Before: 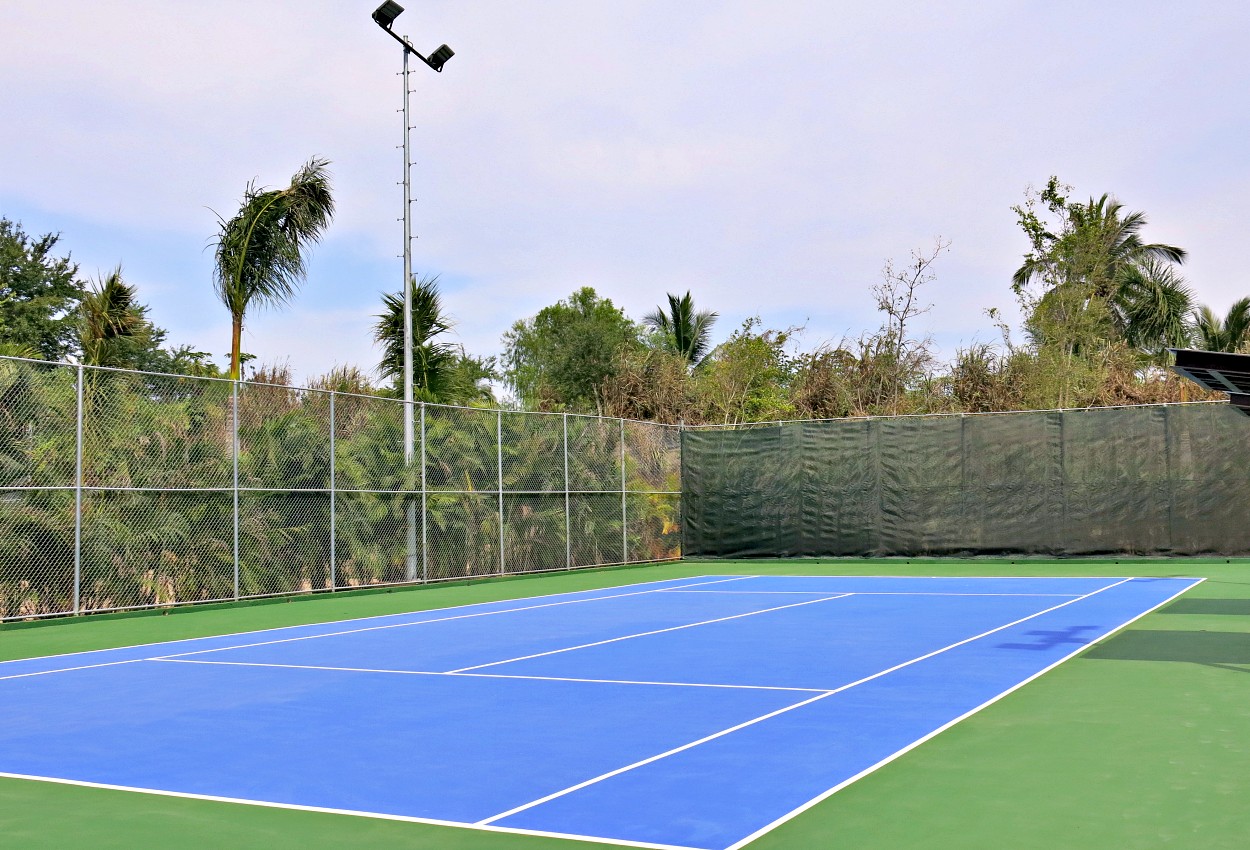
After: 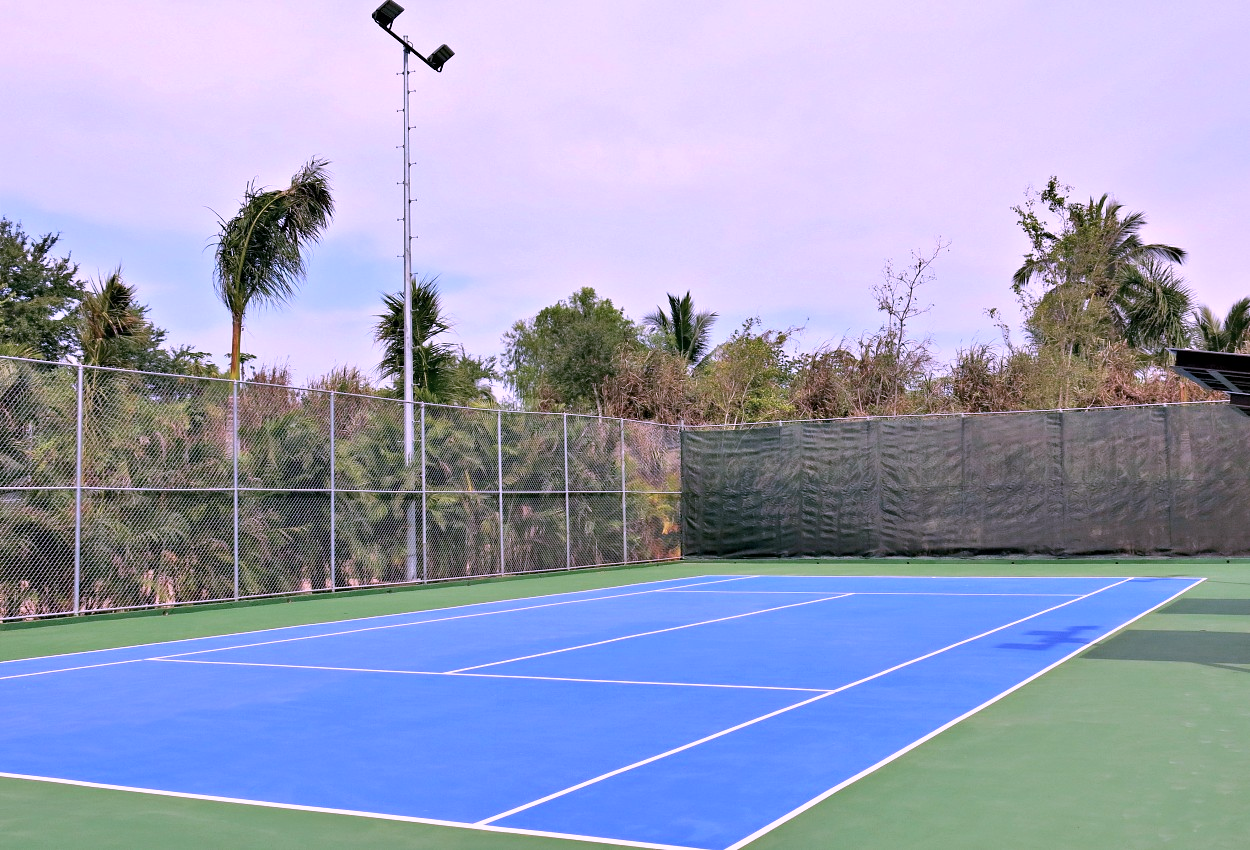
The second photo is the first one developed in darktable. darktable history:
color correction: highlights a* 15.03, highlights b* -25.07
white balance: emerald 1
